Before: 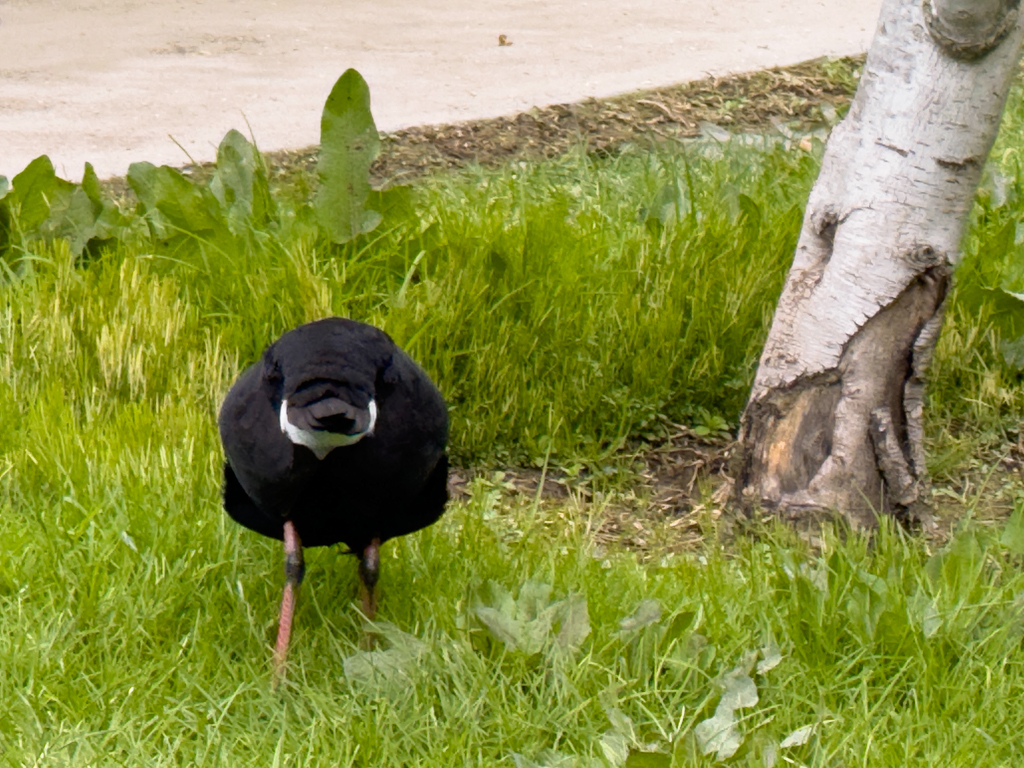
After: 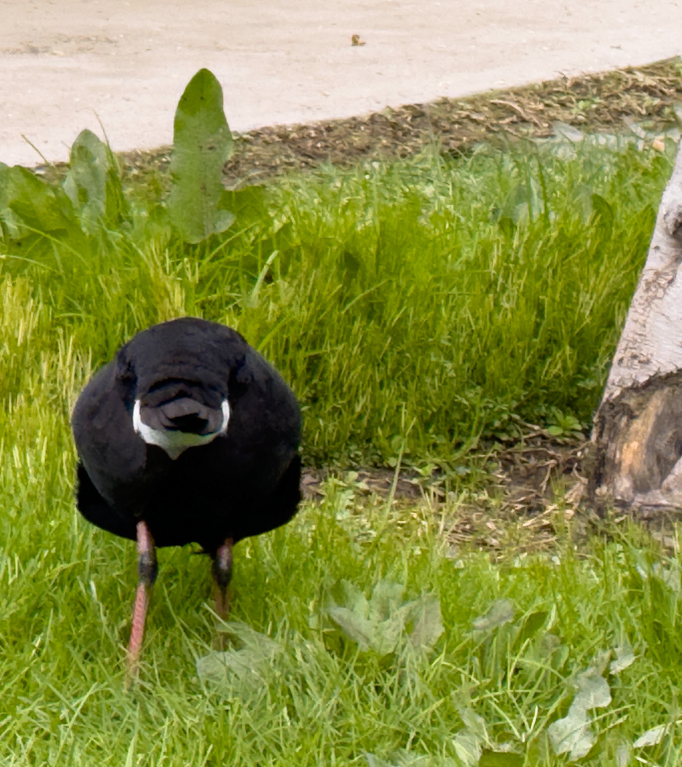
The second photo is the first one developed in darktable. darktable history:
crop and rotate: left 14.385%, right 18.948%
